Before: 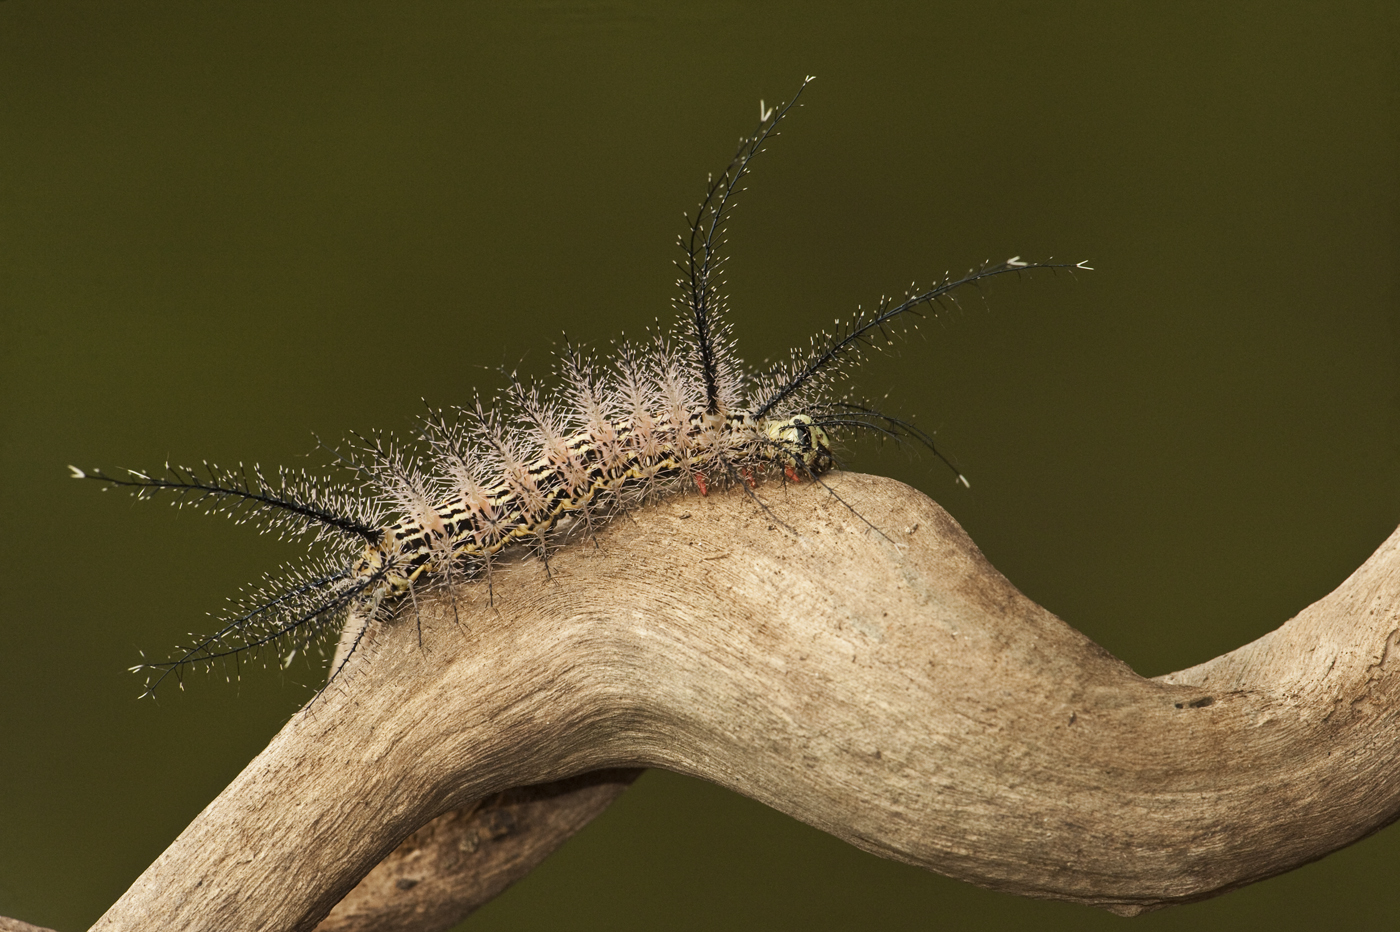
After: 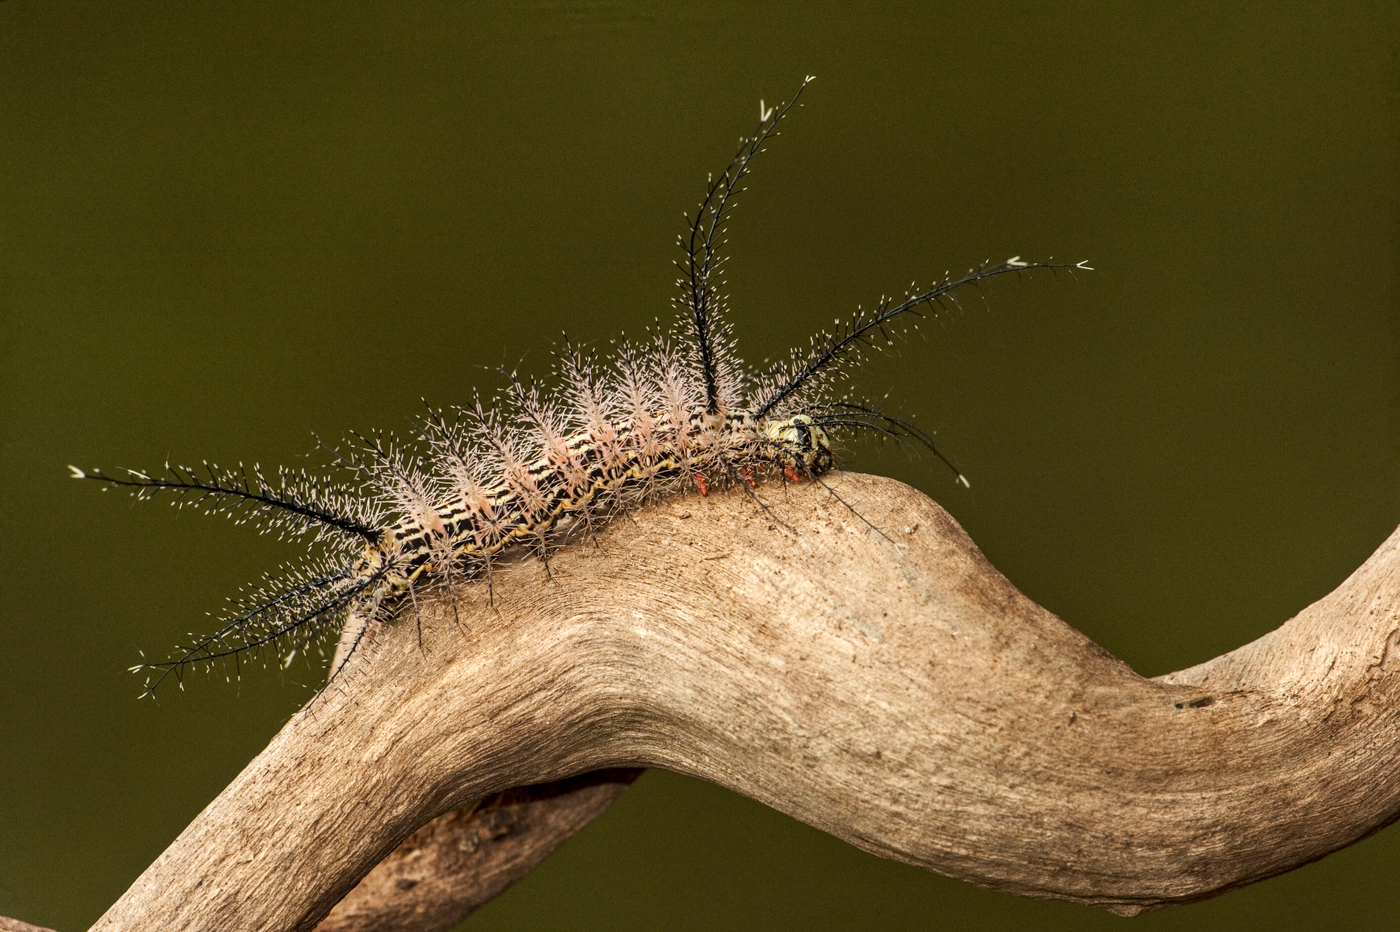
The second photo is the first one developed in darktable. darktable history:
local contrast: detail 130%
grain: coarseness 0.09 ISO, strength 10%
tone equalizer: on, module defaults
